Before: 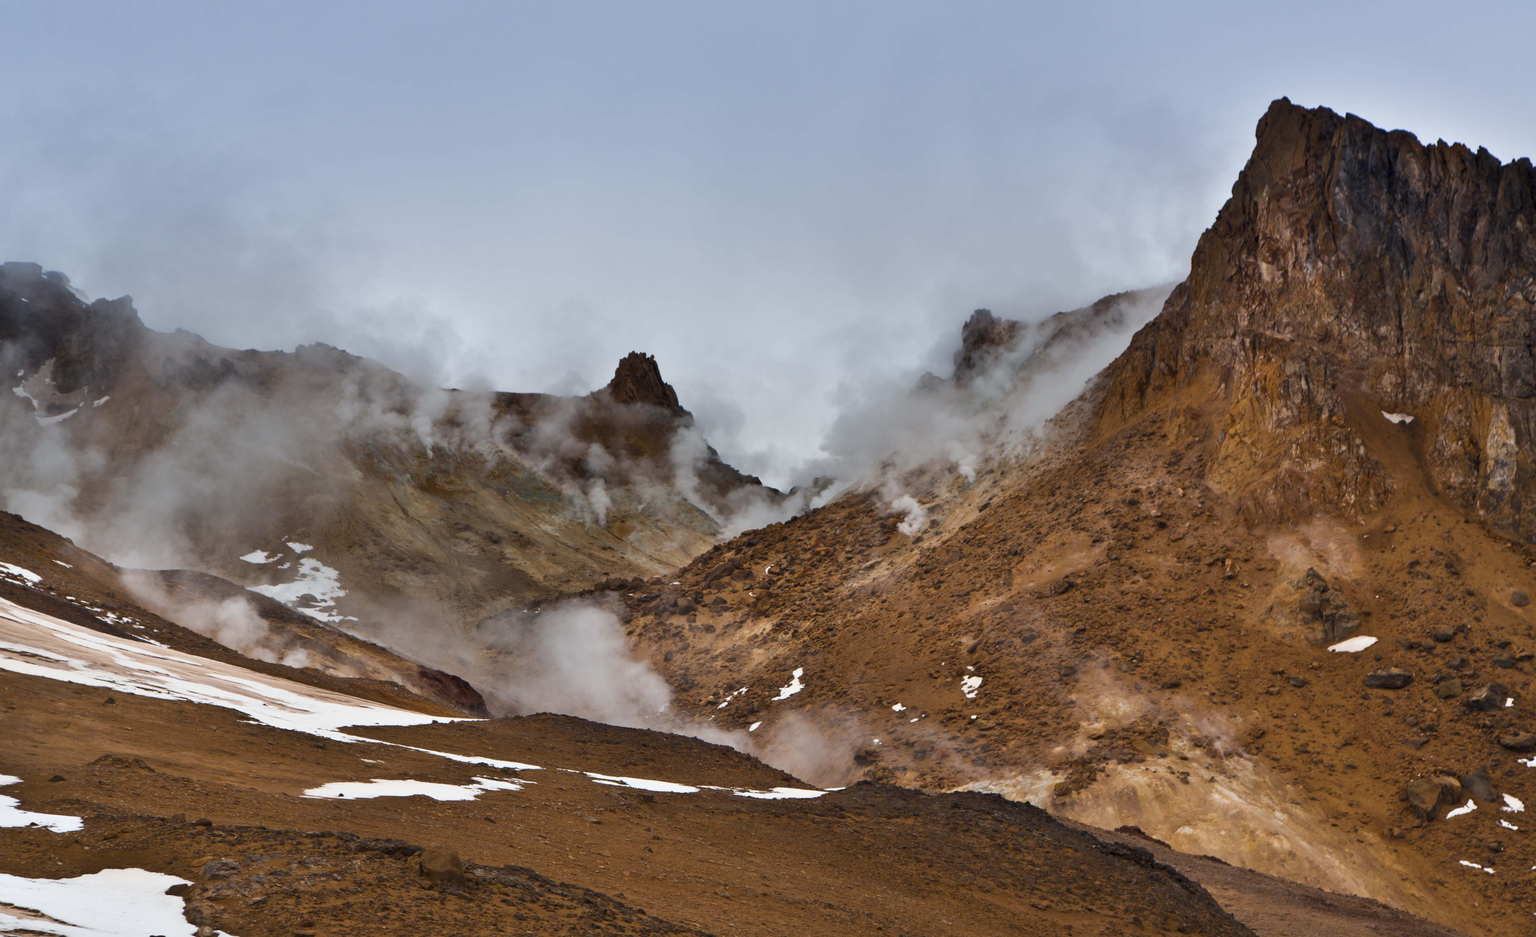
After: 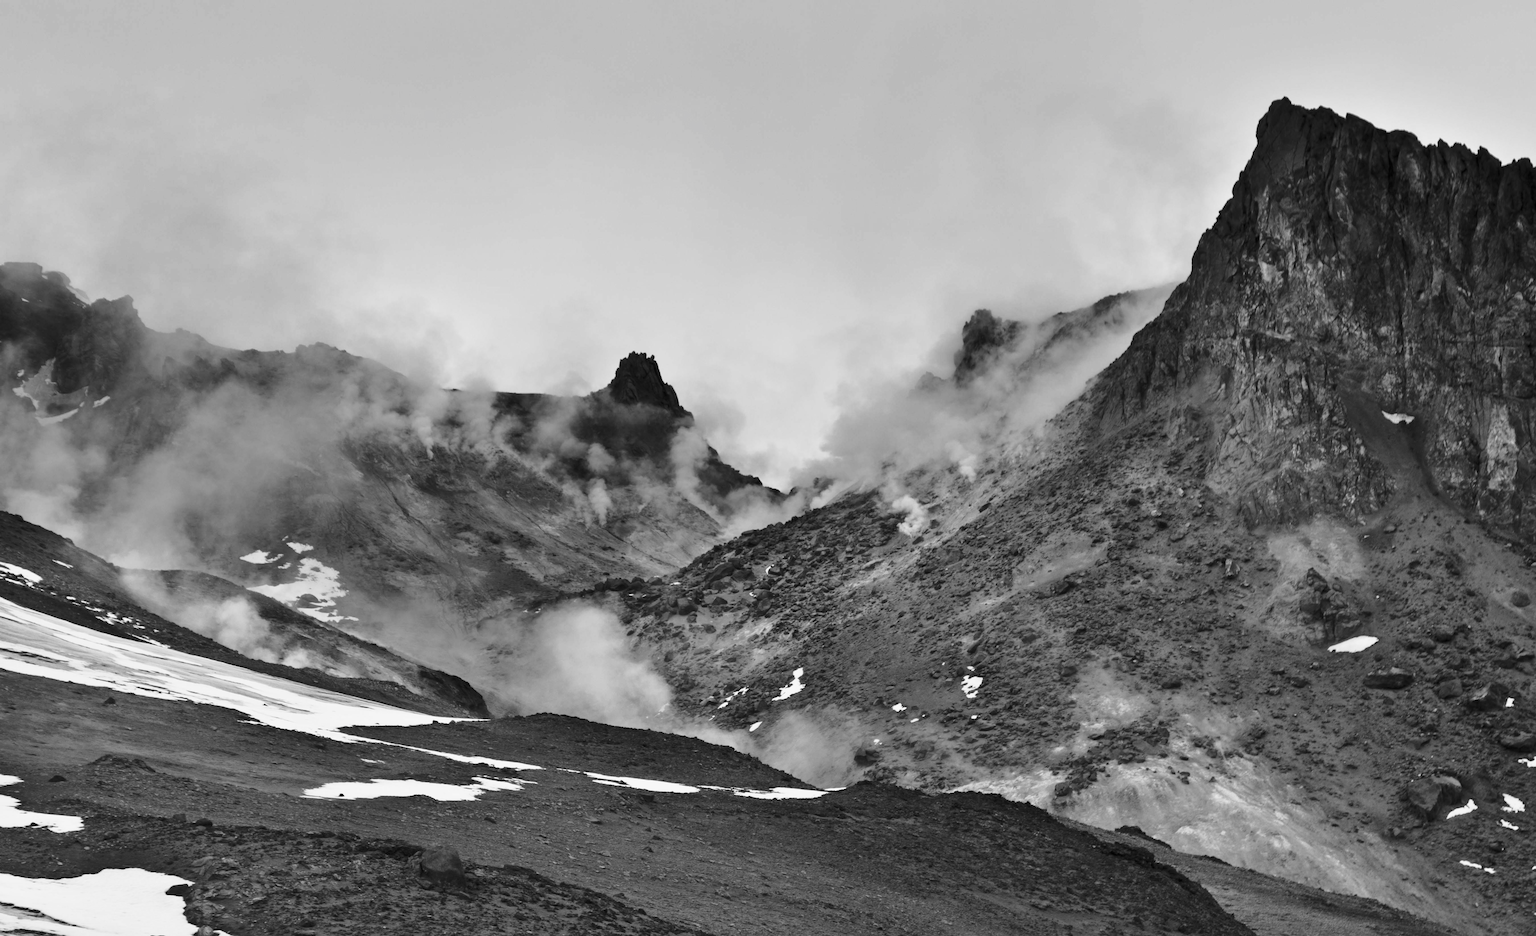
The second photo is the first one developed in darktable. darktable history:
color calibration: output gray [0.714, 0.278, 0, 0], illuminant as shot in camera, x 0.379, y 0.397, temperature 4131.14 K
tone curve: curves: ch0 [(0, 0) (0.234, 0.191) (0.48, 0.534) (0.608, 0.667) (0.725, 0.809) (0.864, 0.922) (1, 1)]; ch1 [(0, 0) (0.453, 0.43) (0.5, 0.5) (0.615, 0.649) (1, 1)]; ch2 [(0, 0) (0.5, 0.5) (0.586, 0.617) (1, 1)], color space Lab, independent channels, preserve colors none
